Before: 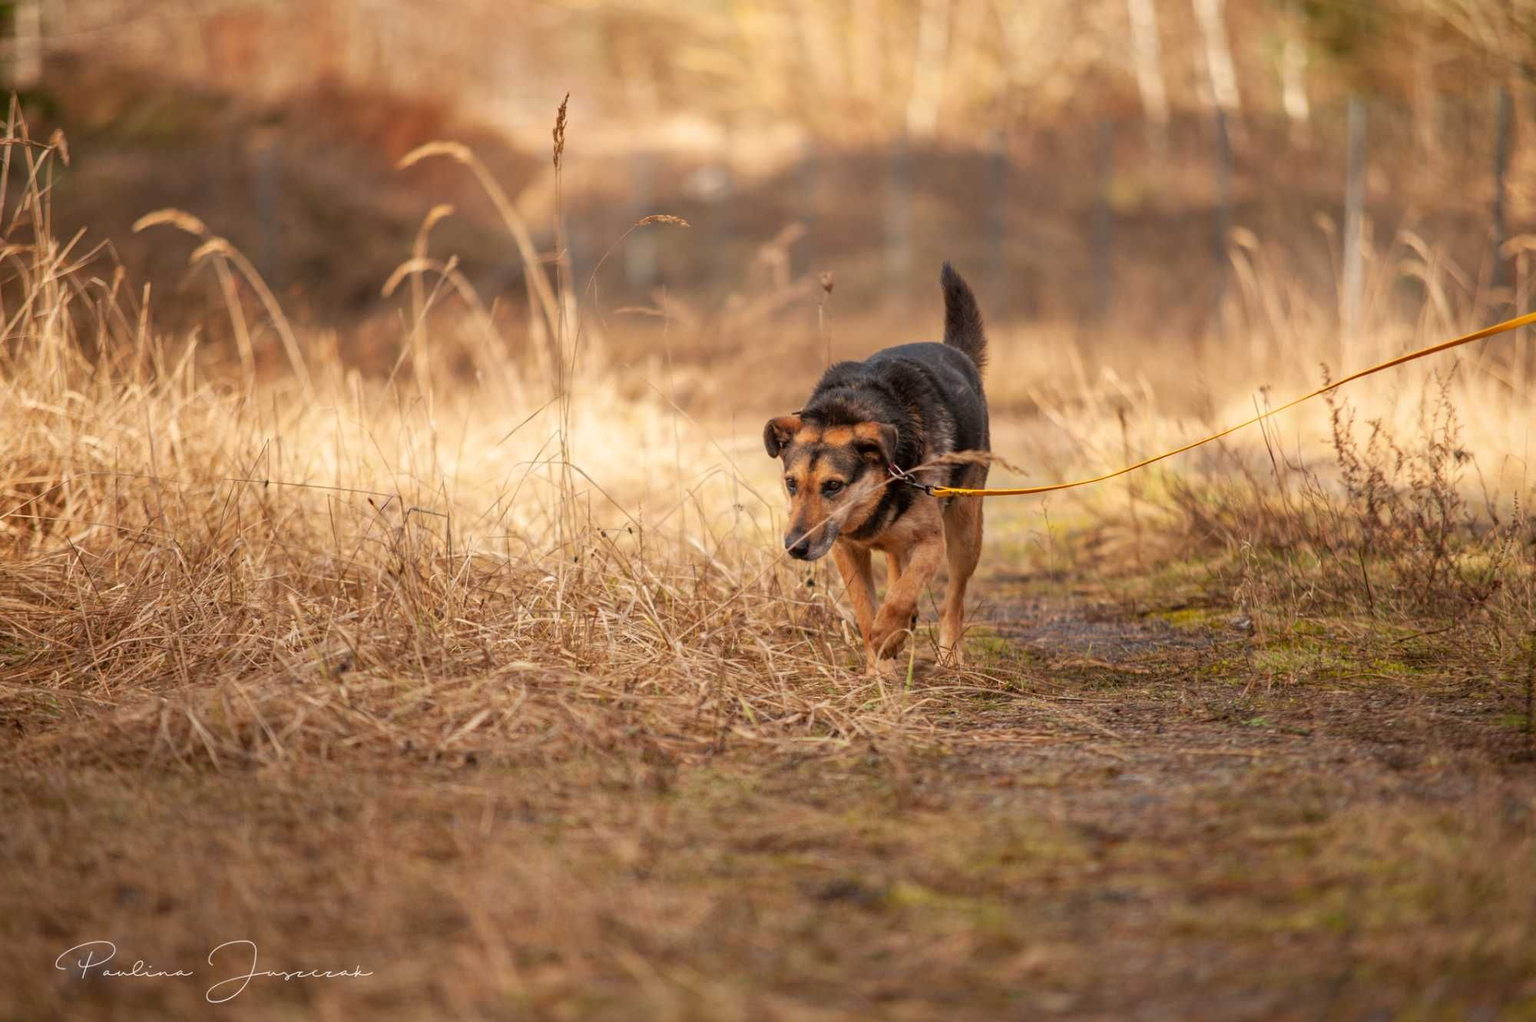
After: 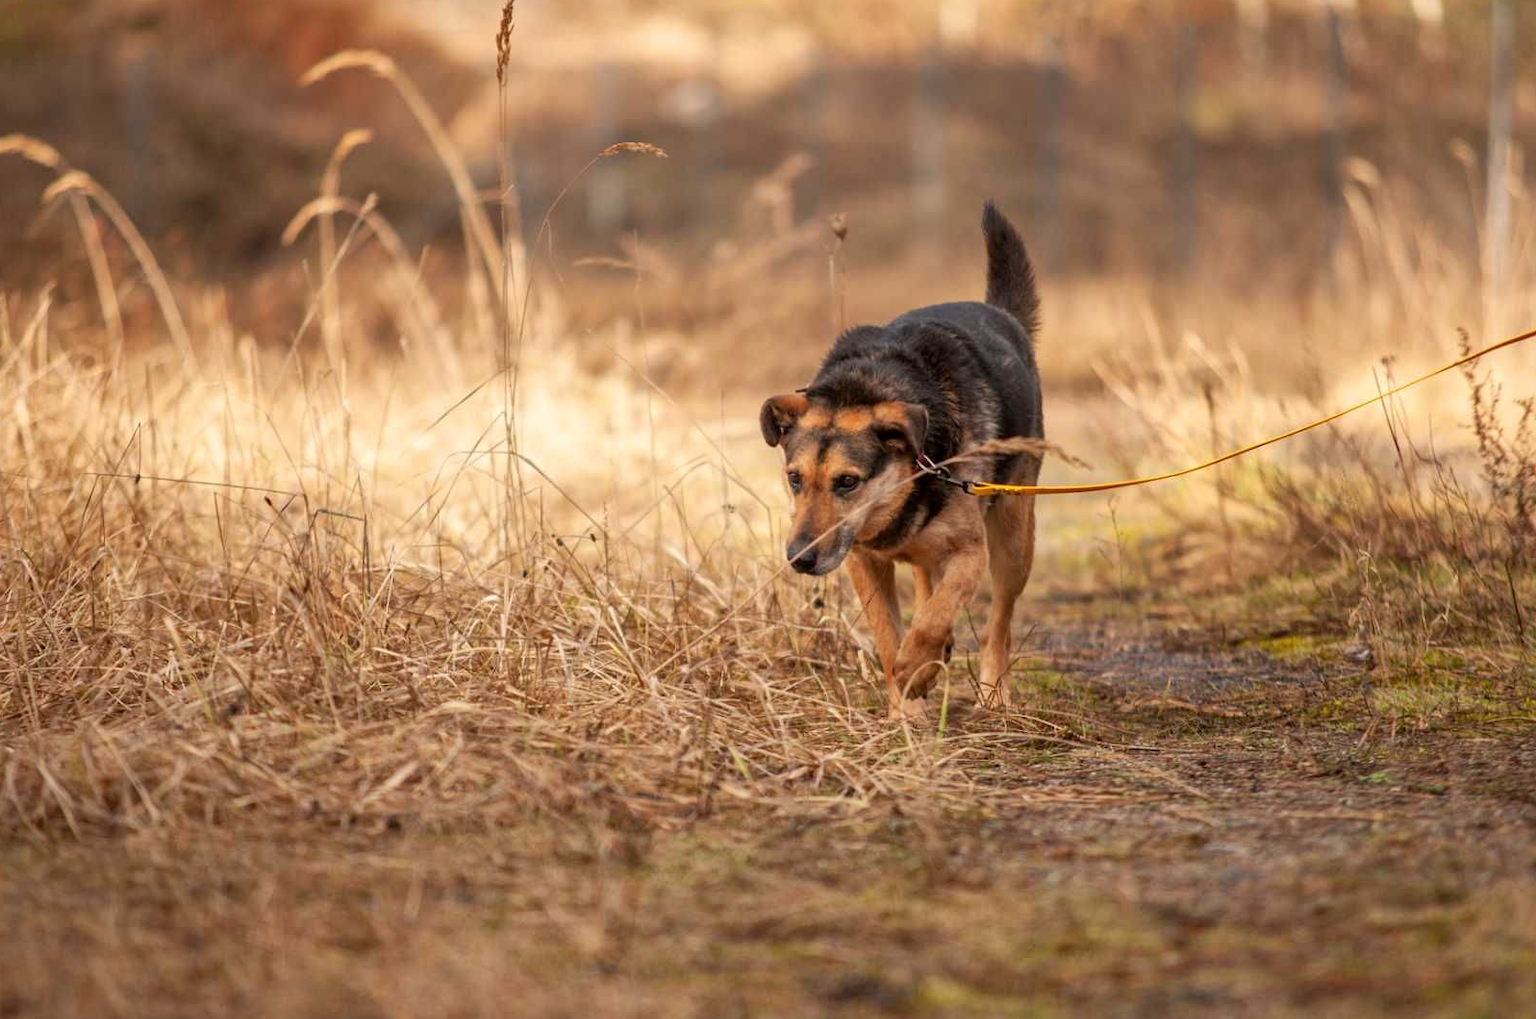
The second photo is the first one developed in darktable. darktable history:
crop and rotate: left 10.2%, top 9.932%, right 9.901%, bottom 10.355%
local contrast: mode bilateral grid, contrast 20, coarseness 51, detail 119%, midtone range 0.2
shadows and highlights: radius 334.01, shadows 63.99, highlights 4.25, compress 87.86%, soften with gaussian
